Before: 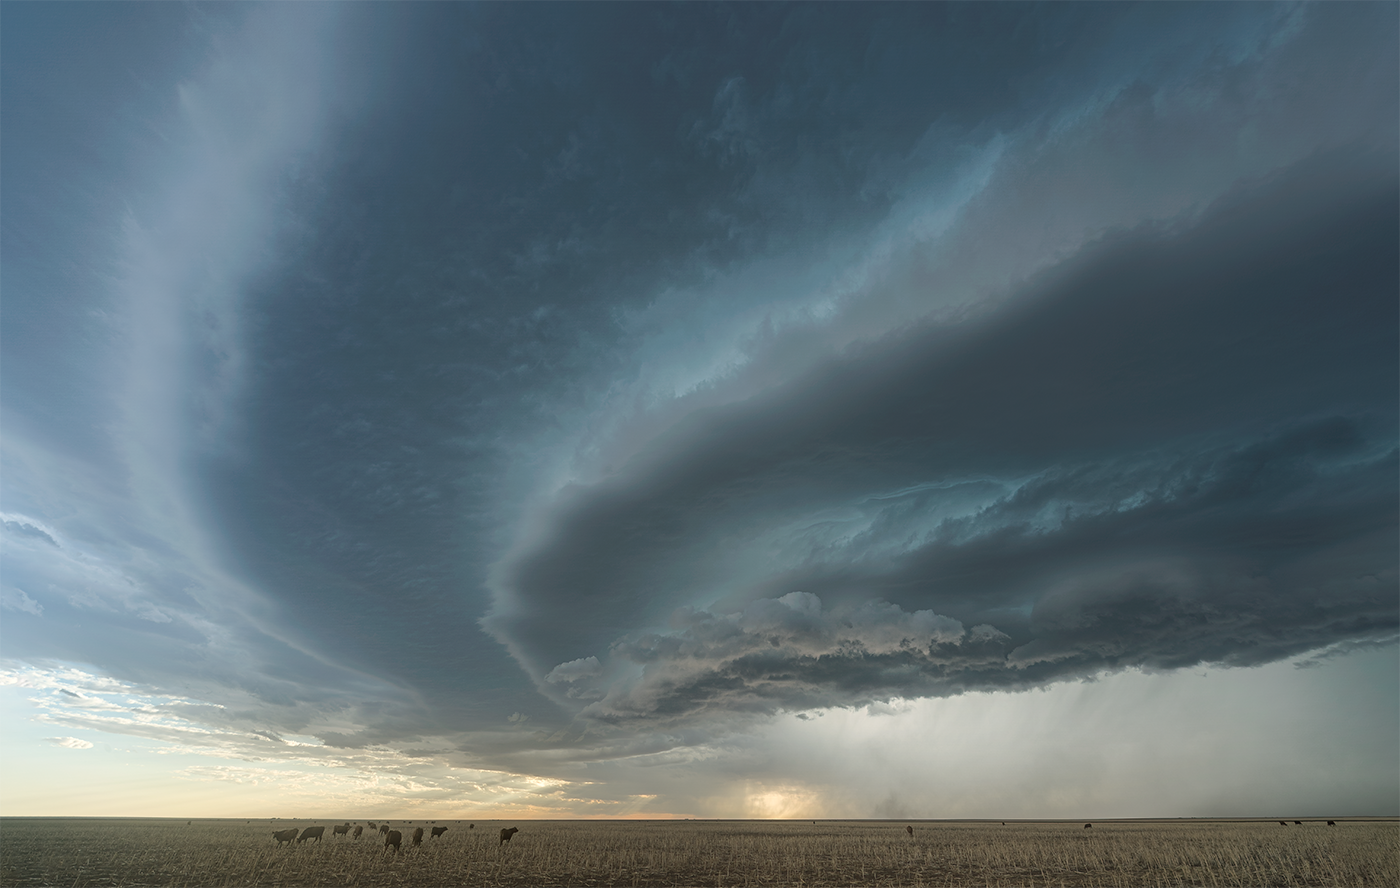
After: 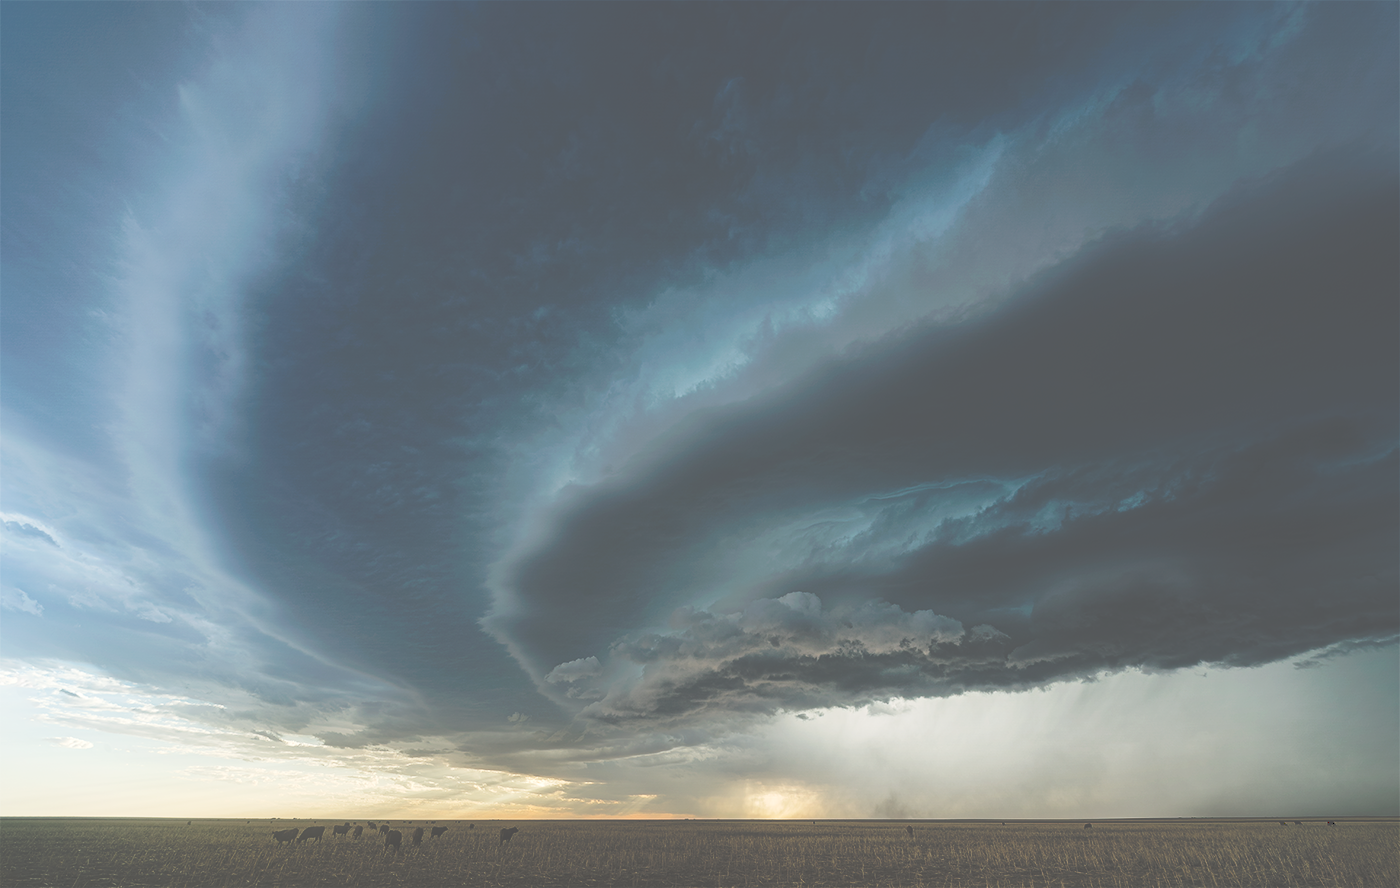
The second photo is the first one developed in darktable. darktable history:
tone curve: curves: ch0 [(0, 0) (0.003, 0.319) (0.011, 0.319) (0.025, 0.323) (0.044, 0.323) (0.069, 0.327) (0.1, 0.33) (0.136, 0.338) (0.177, 0.348) (0.224, 0.361) (0.277, 0.374) (0.335, 0.398) (0.399, 0.444) (0.468, 0.516) (0.543, 0.595) (0.623, 0.694) (0.709, 0.793) (0.801, 0.883) (0.898, 0.942) (1, 1)], preserve colors none
